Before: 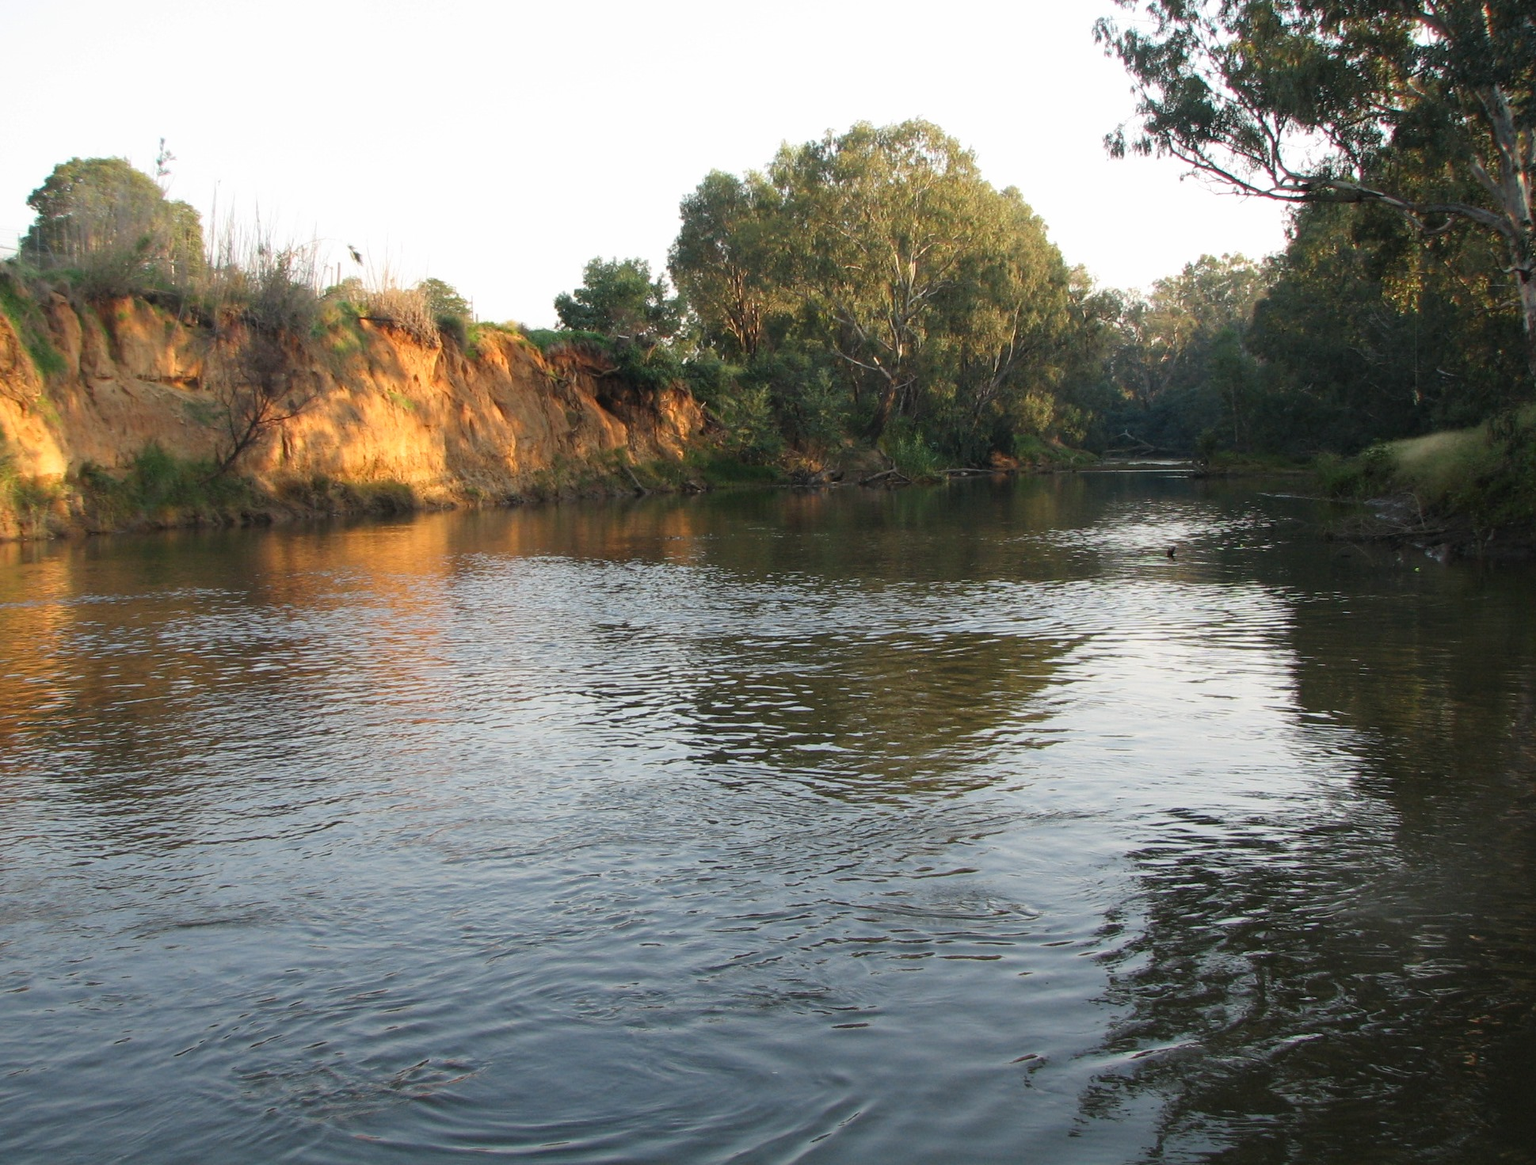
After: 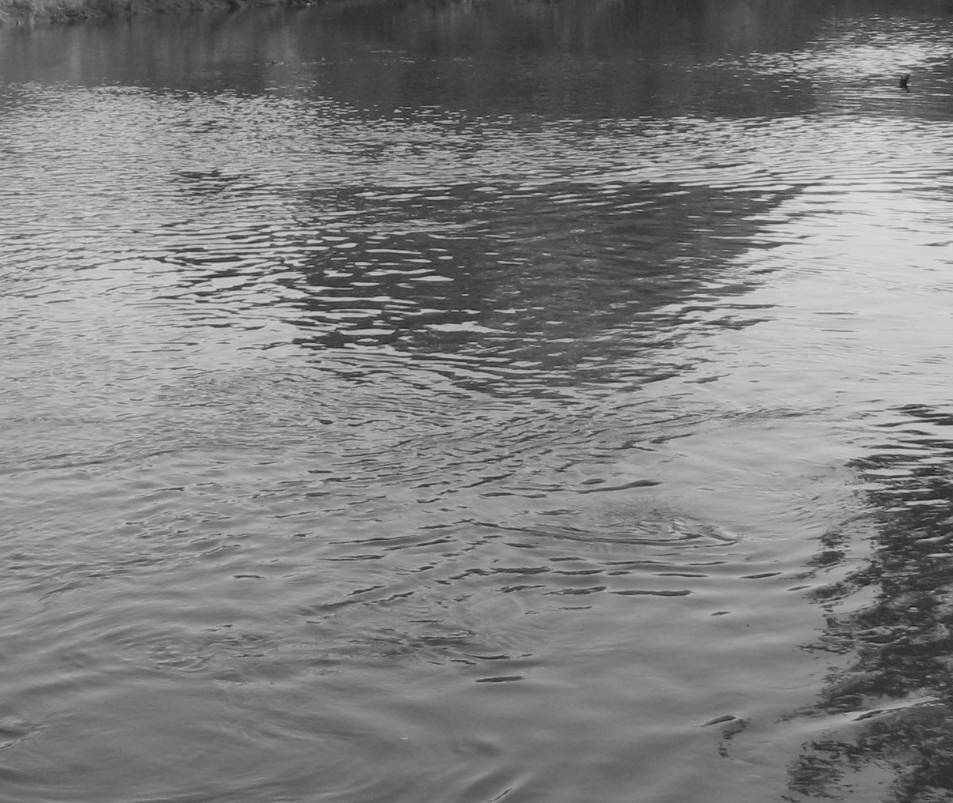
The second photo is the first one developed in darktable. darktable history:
color calibration: output gray [0.267, 0.423, 0.261, 0], illuminant as shot in camera, x 0.363, y 0.384, temperature 4530.68 K
crop: left 29.639%, top 41.886%, right 21.211%, bottom 3.471%
contrast brightness saturation: contrast -0.145, brightness 0.045, saturation -0.138
